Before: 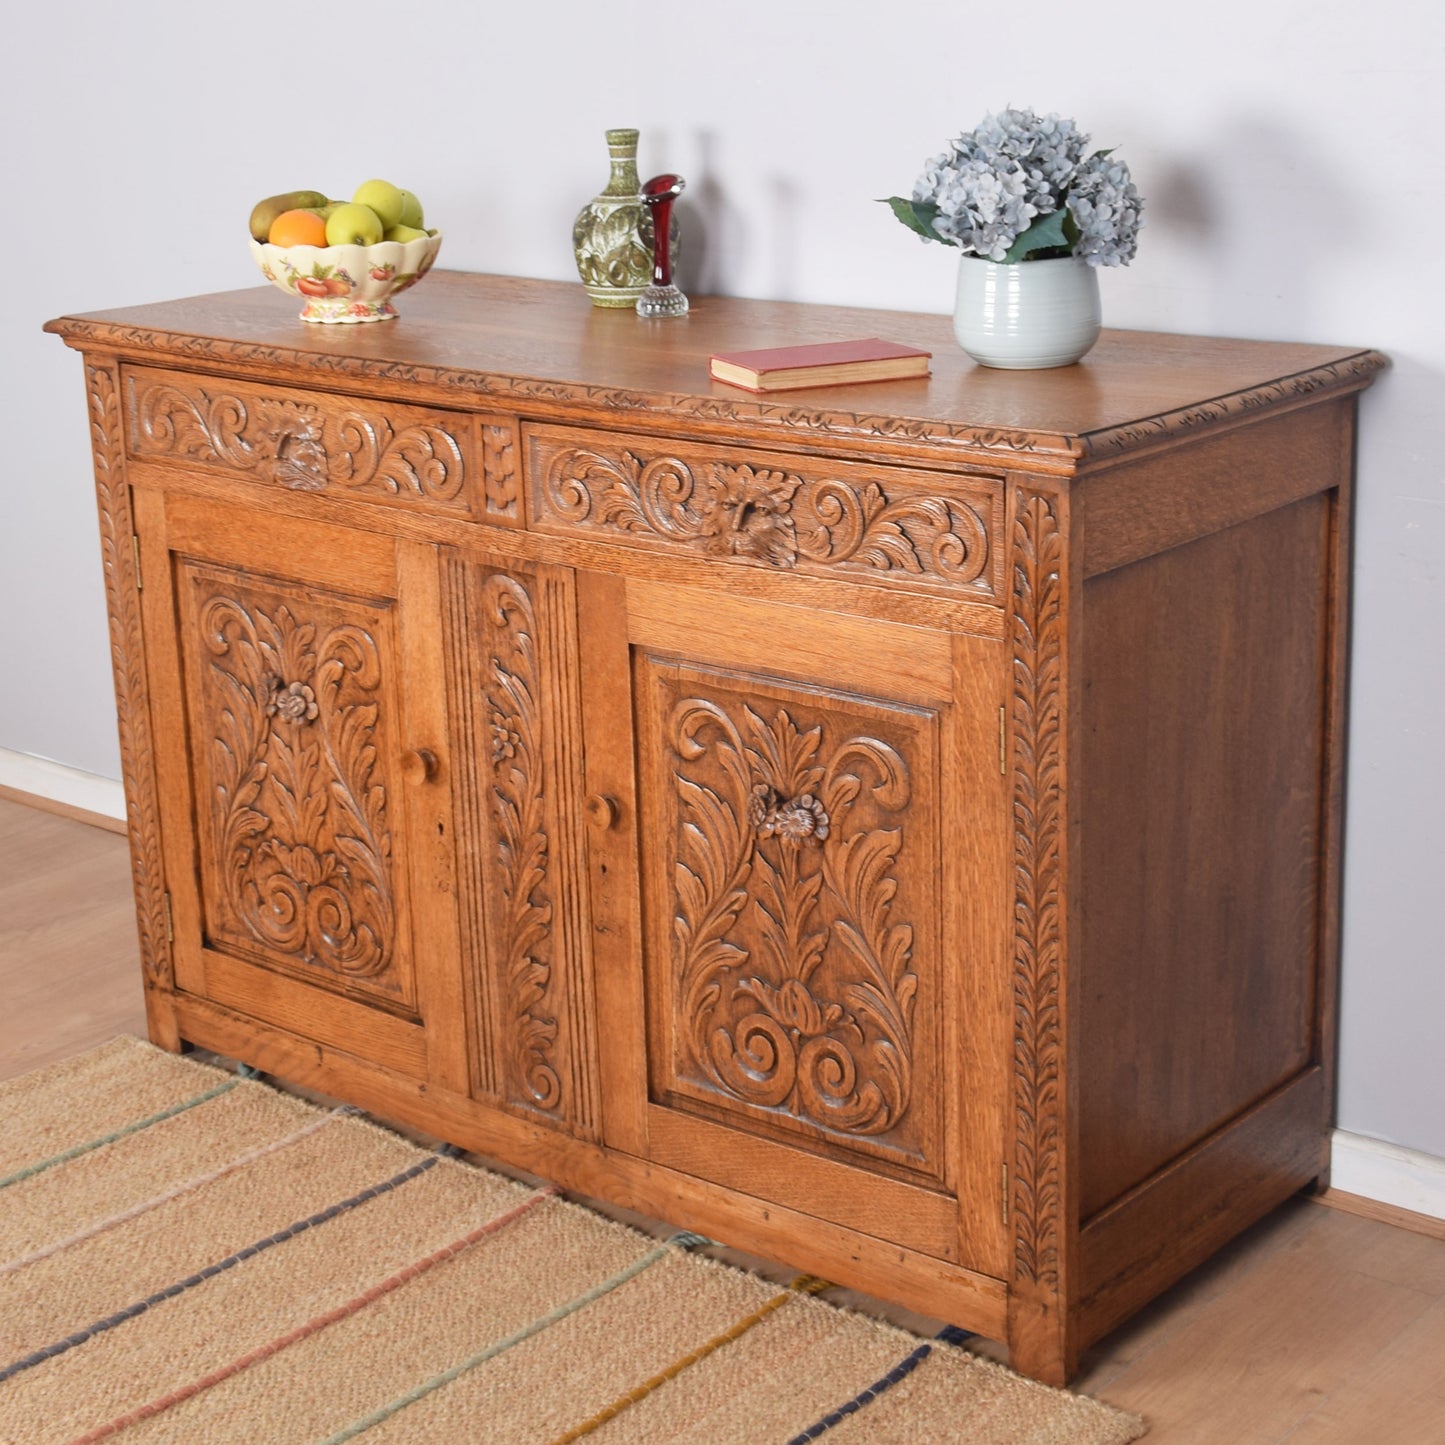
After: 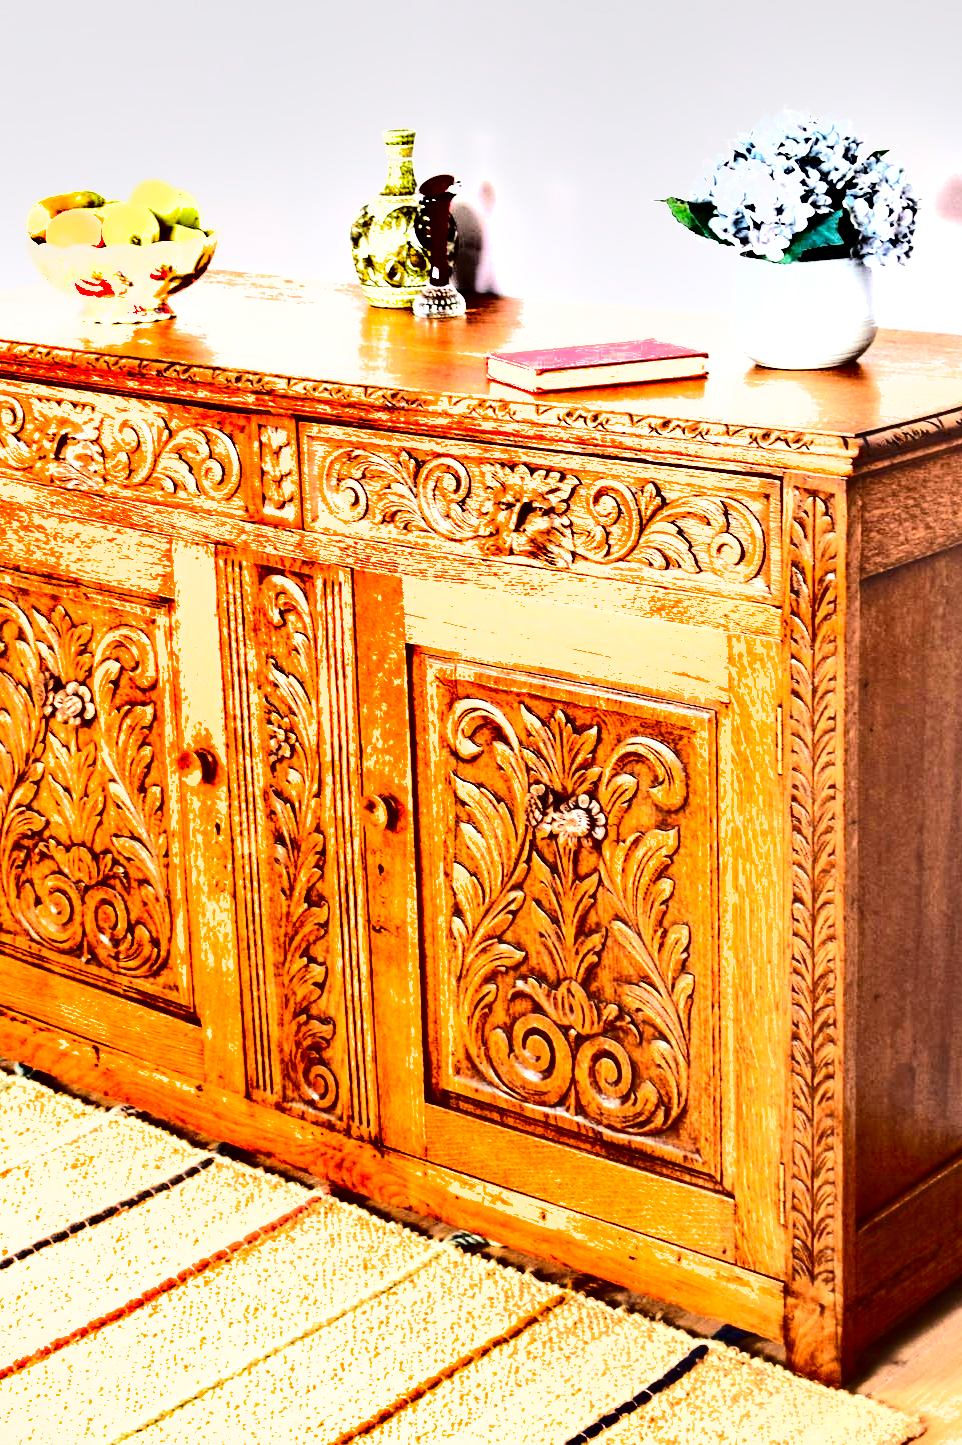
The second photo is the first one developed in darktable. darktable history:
color balance rgb: perceptual saturation grading › global saturation 20%, perceptual saturation grading › highlights -25.48%, perceptual saturation grading › shadows 25.431%, perceptual brilliance grading › global brilliance 14.328%, perceptual brilliance grading › shadows -34.527%, global vibrance 20%
contrast brightness saturation: contrast 0.409, brightness 0.055, saturation 0.248
crop and rotate: left 15.452%, right 17.957%
tone equalizer: mask exposure compensation -0.486 EV
exposure: exposure 1.158 EV, compensate highlight preservation false
shadows and highlights: radius 107.64, shadows 44.57, highlights -67.69, low approximation 0.01, soften with gaussian
local contrast: highlights 102%, shadows 101%, detail 119%, midtone range 0.2
